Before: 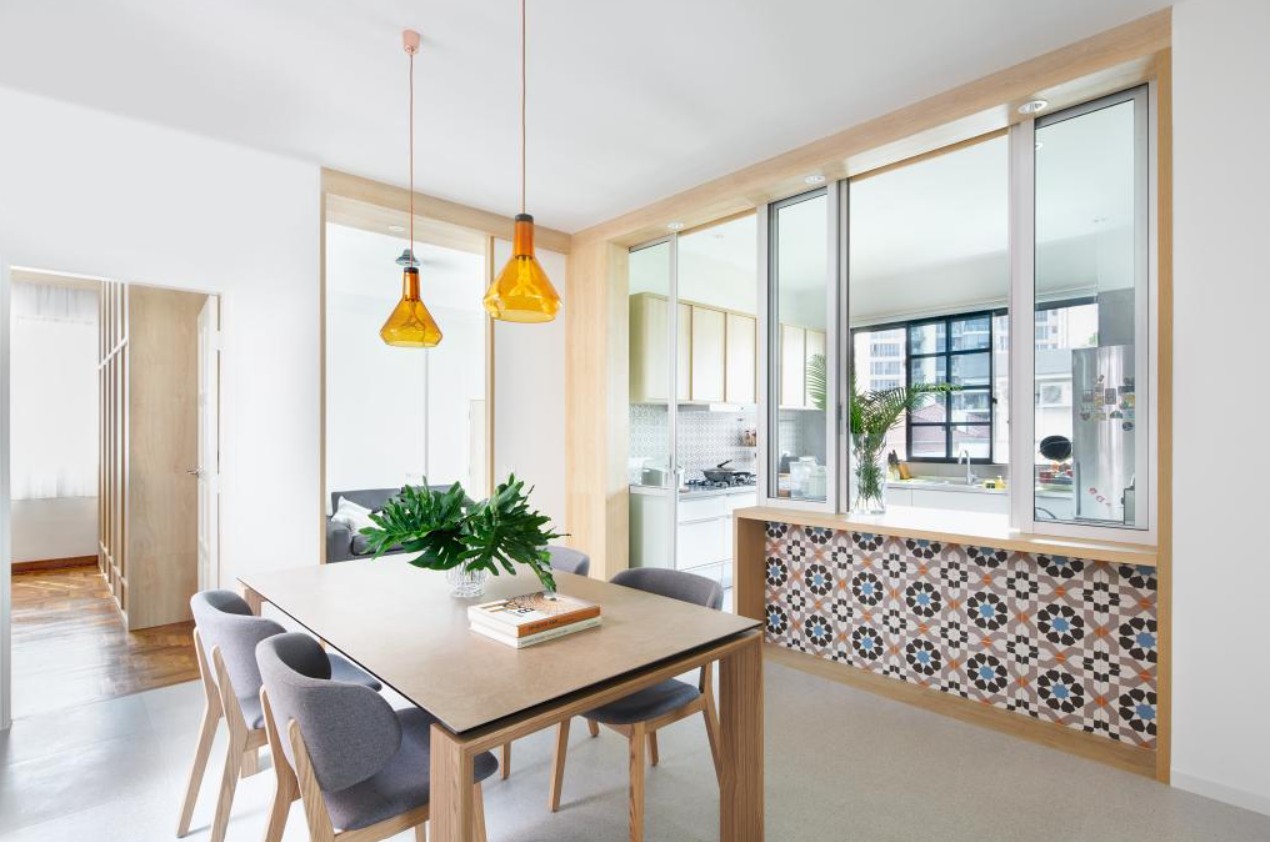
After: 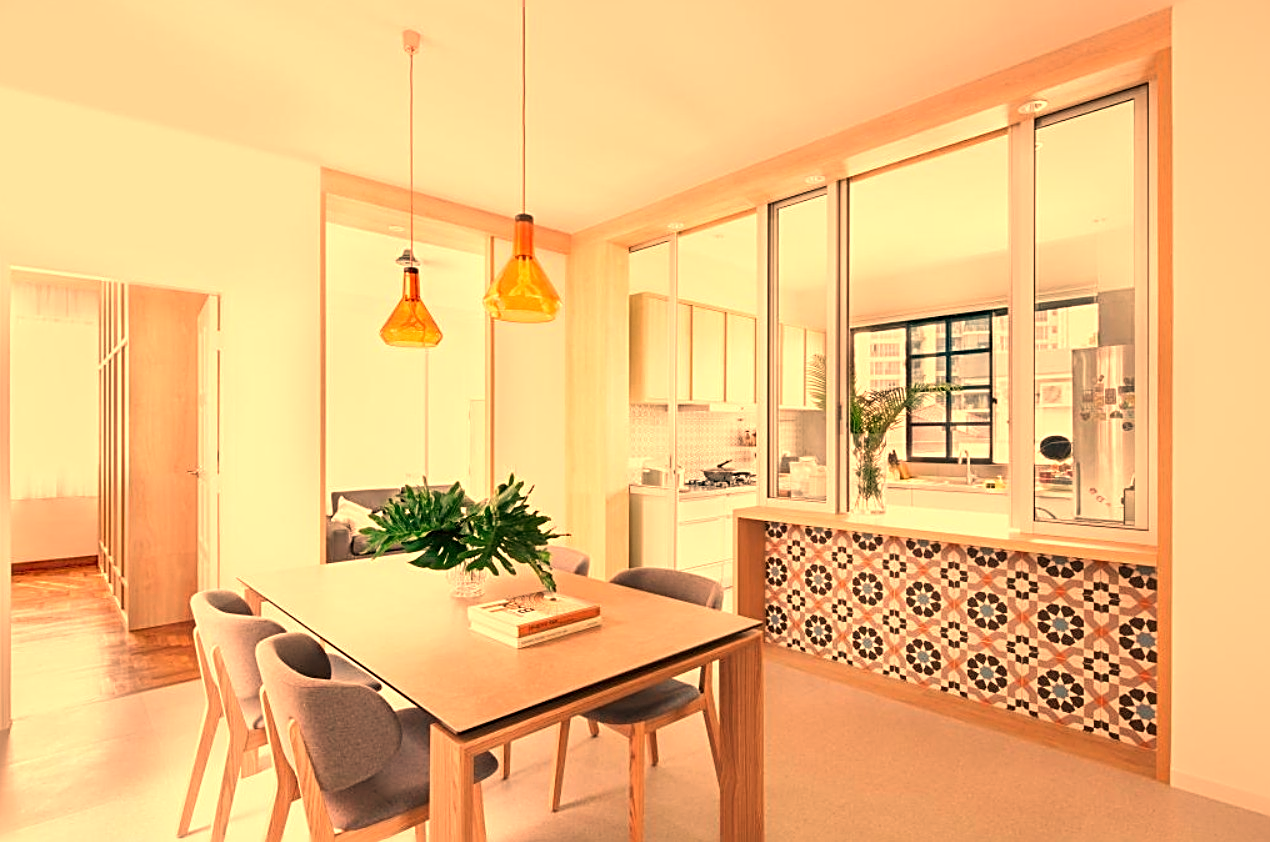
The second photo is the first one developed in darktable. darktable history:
rotate and perspective: automatic cropping off
sharpen: radius 2.543, amount 0.636
white balance: red 1.467, blue 0.684
